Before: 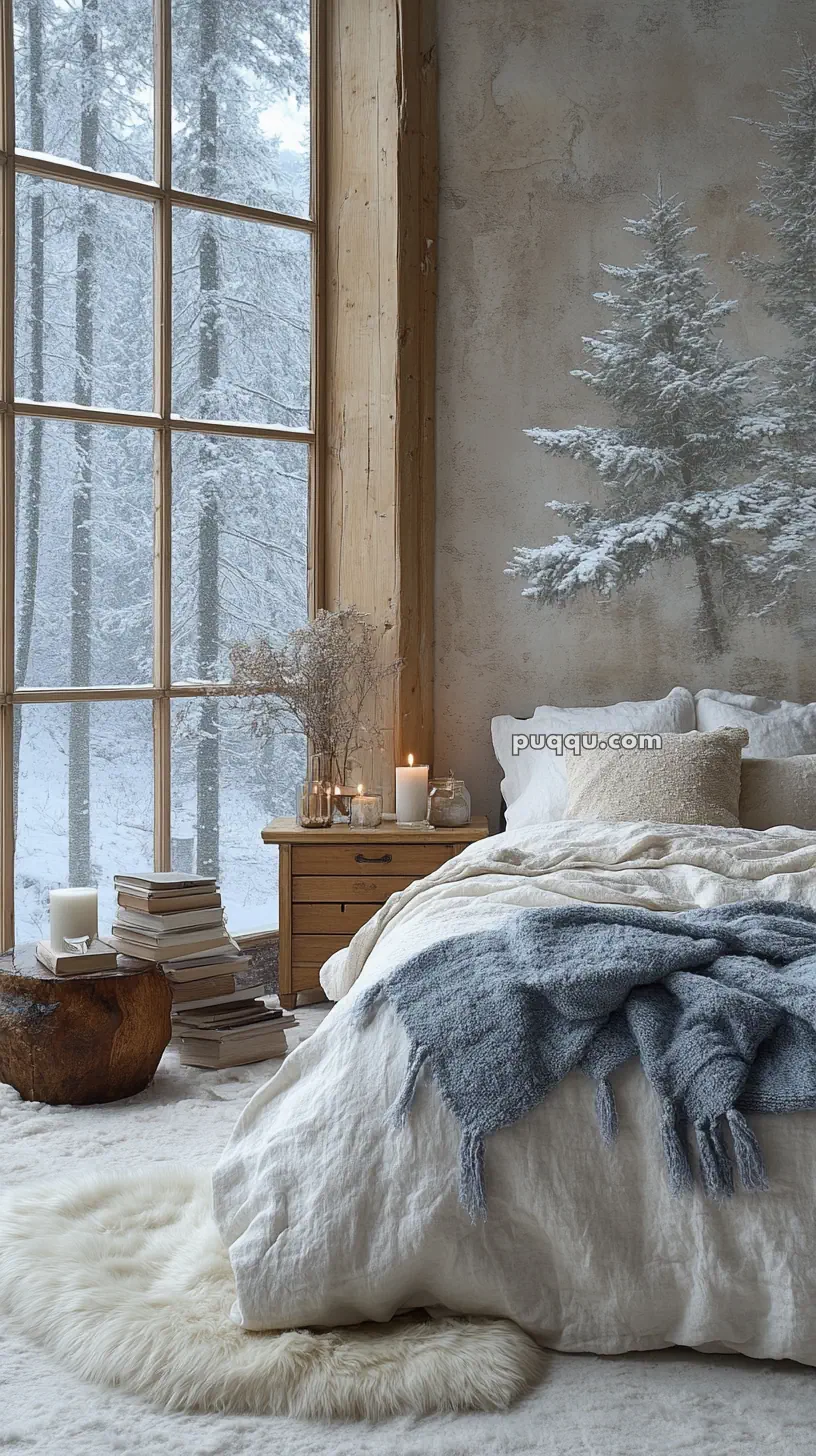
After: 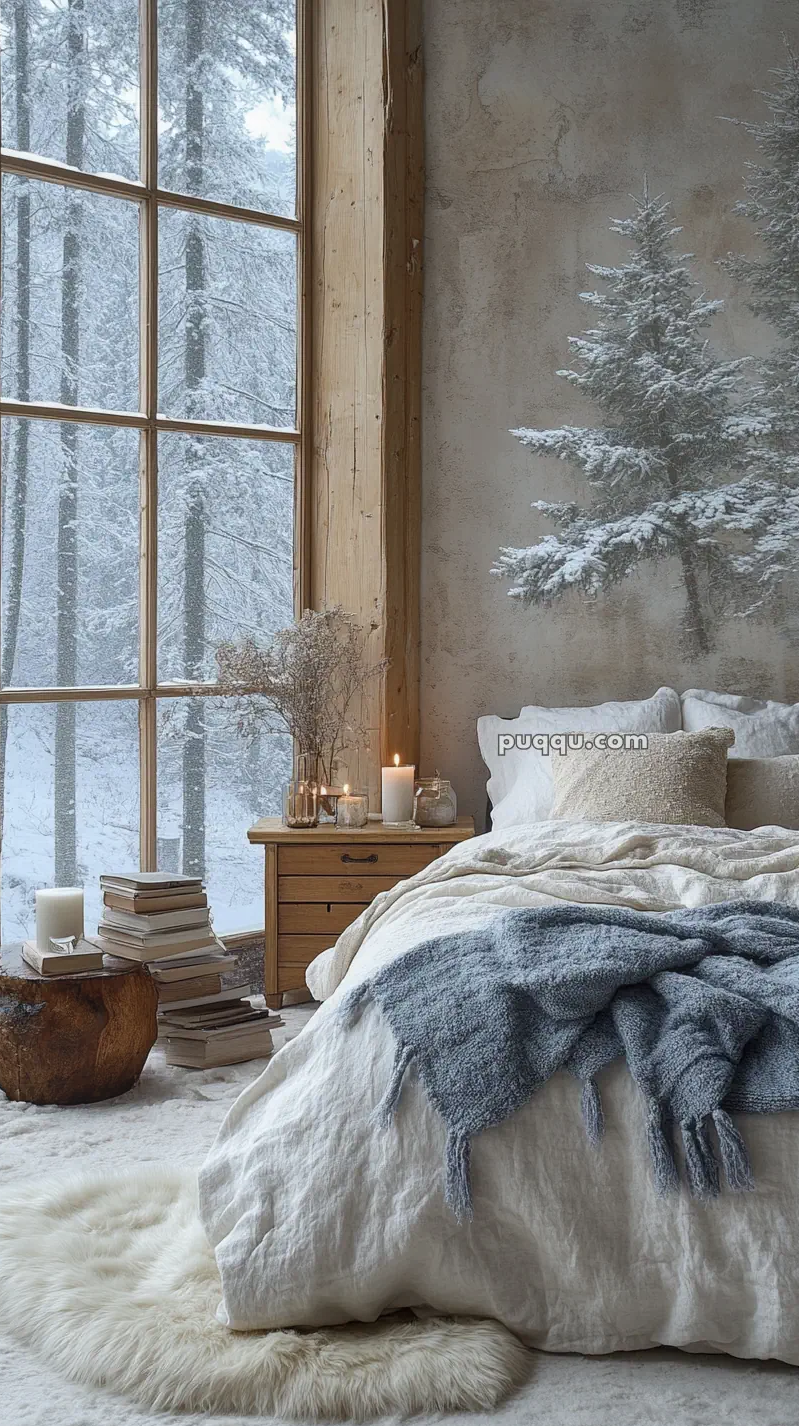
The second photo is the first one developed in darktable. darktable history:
crop: left 1.743%, right 0.268%, bottom 2.011%
local contrast: detail 110%
